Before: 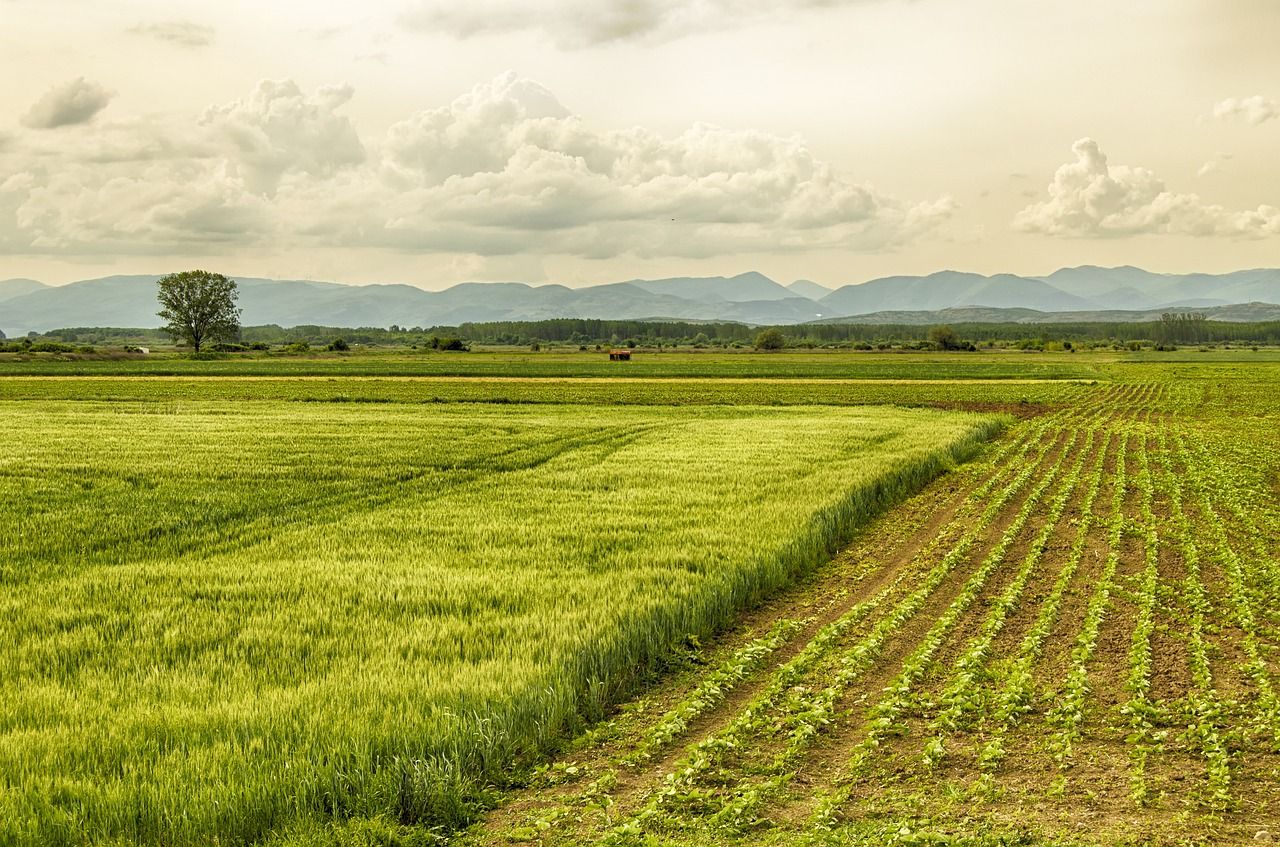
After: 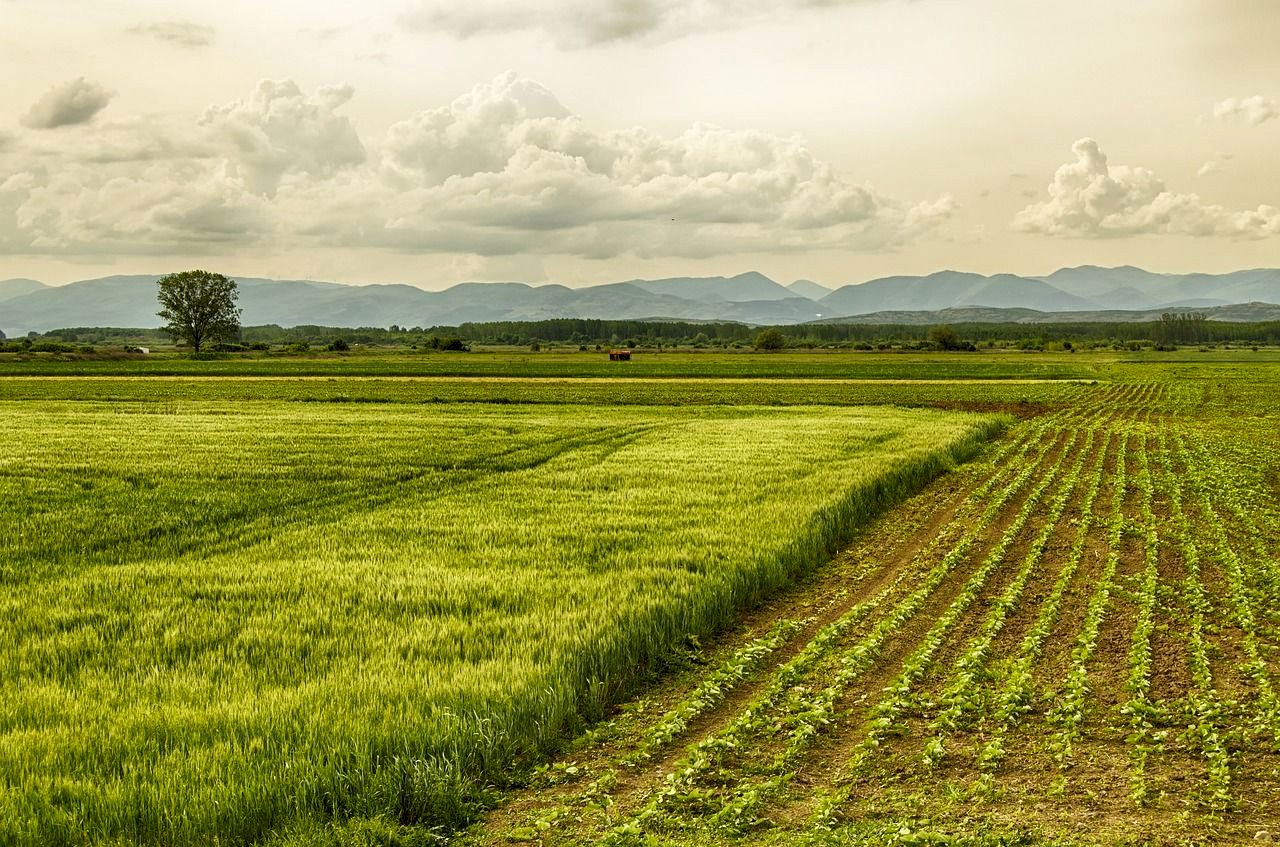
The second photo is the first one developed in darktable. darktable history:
contrast brightness saturation: contrast 0.07, brightness -0.13, saturation 0.06
color balance rgb: linear chroma grading › global chroma 1.5%, linear chroma grading › mid-tones -1%, perceptual saturation grading › global saturation -3%, perceptual saturation grading › shadows -2%
